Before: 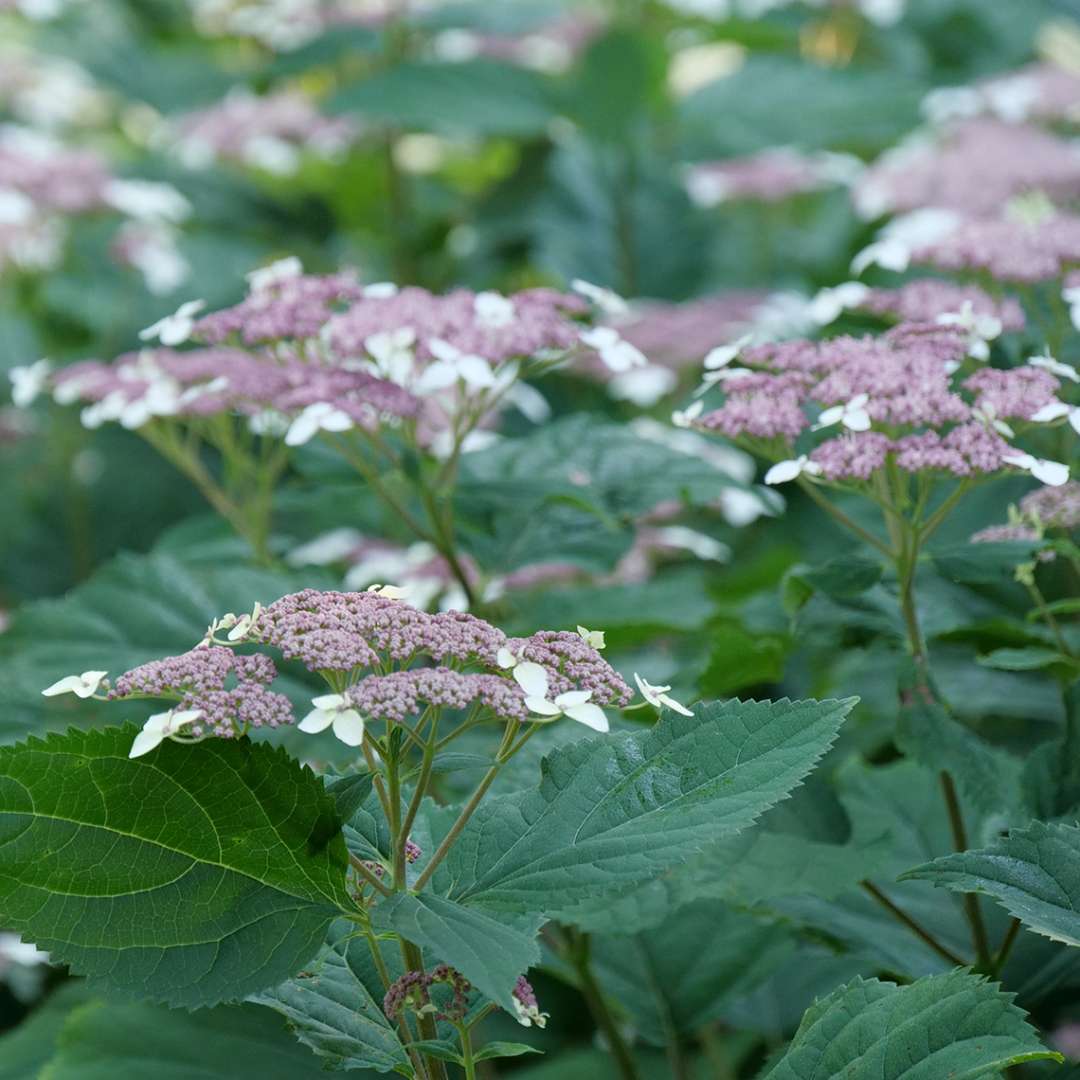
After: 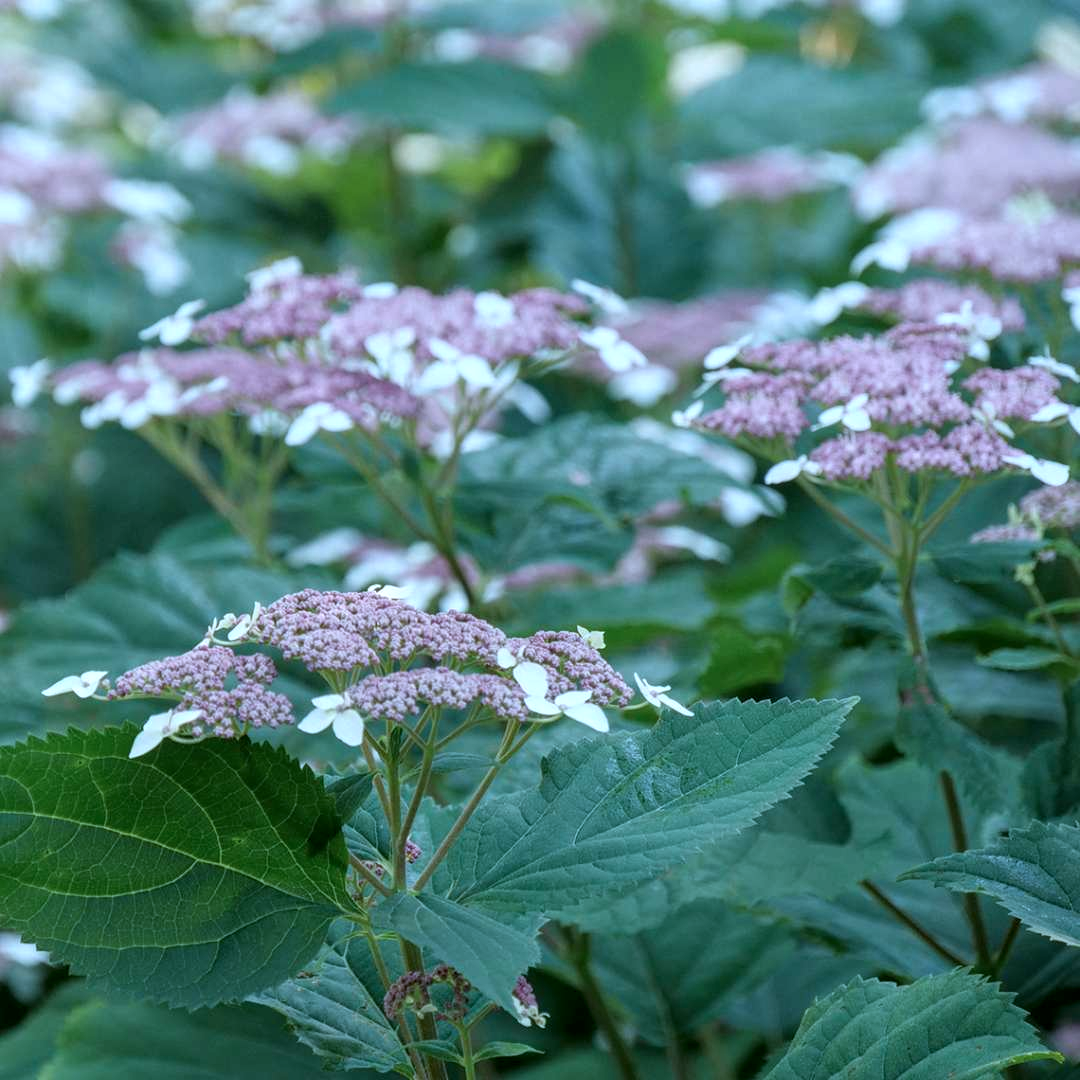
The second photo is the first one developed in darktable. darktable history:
local contrast: on, module defaults
color correction: highlights a* -2.08, highlights b* -18.6
